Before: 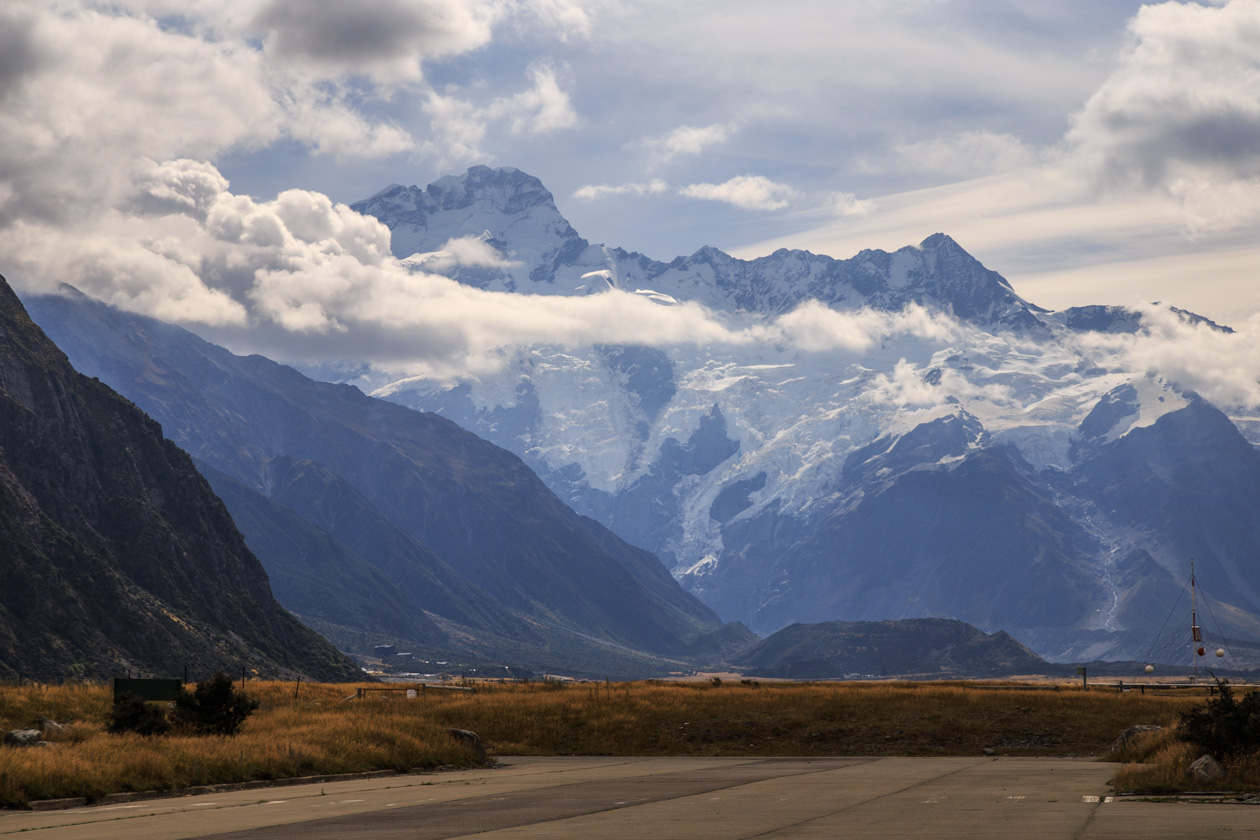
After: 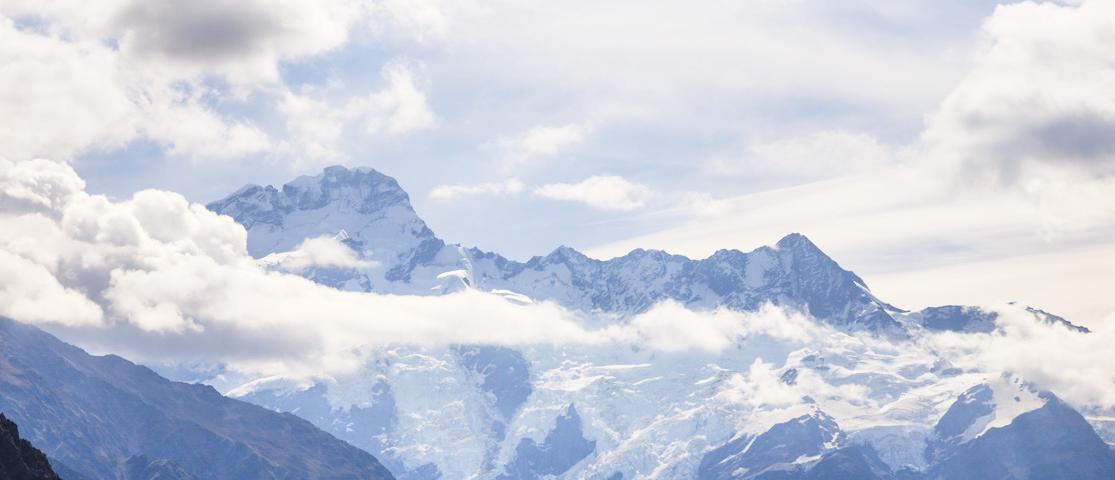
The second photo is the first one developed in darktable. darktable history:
crop and rotate: left 11.478%, bottom 42.779%
base curve: curves: ch0 [(0, 0) (0.028, 0.03) (0.121, 0.232) (0.46, 0.748) (0.859, 0.968) (1, 1)], preserve colors none
